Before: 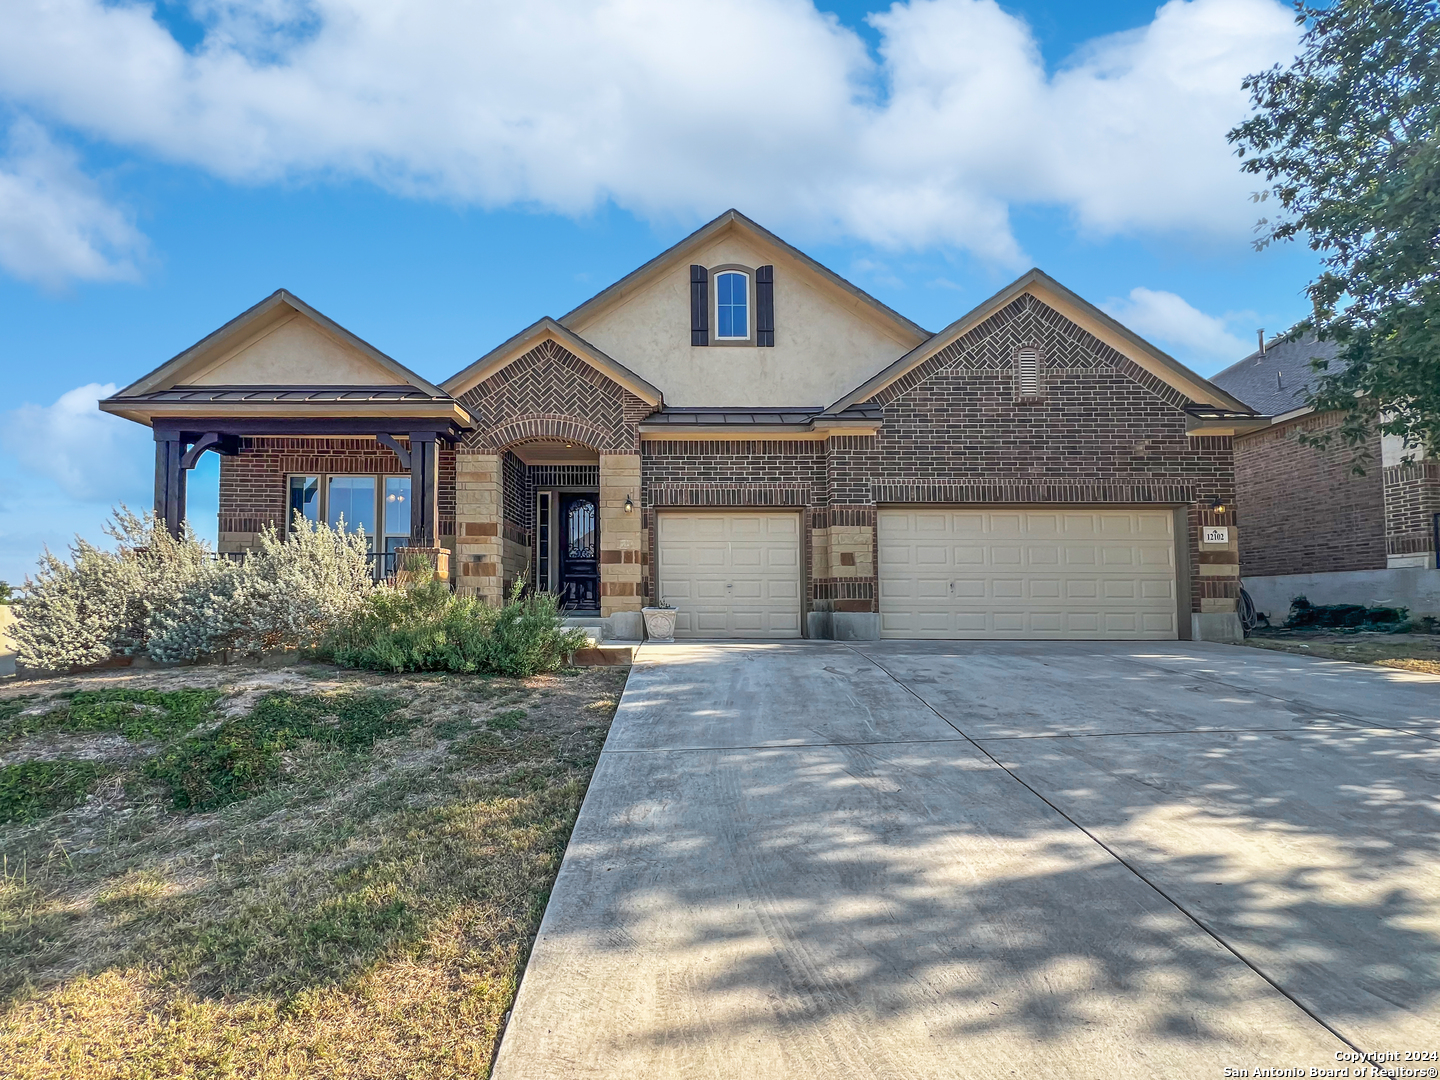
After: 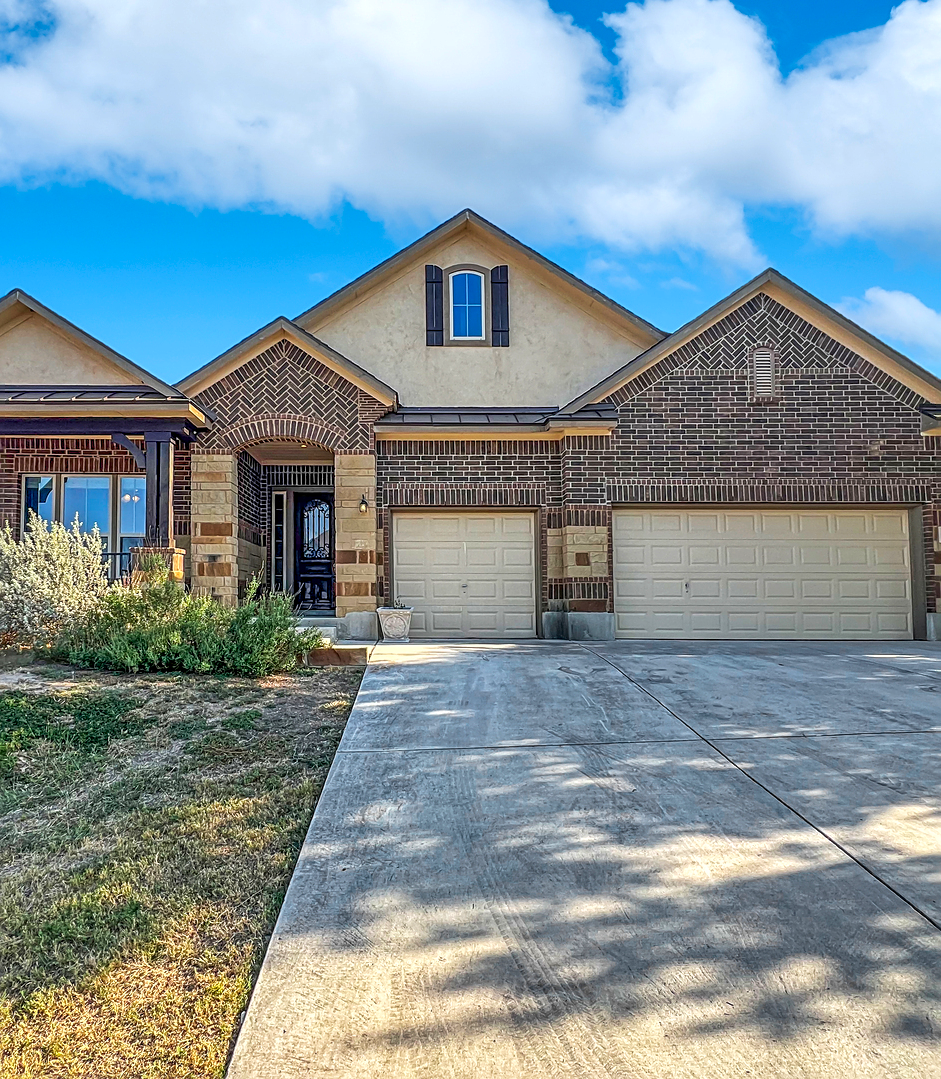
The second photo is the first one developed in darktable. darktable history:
crop and rotate: left 18.449%, right 16.136%
levels: levels [0, 0.492, 0.984]
local contrast: on, module defaults
shadows and highlights: radius 124.94, shadows 30.34, highlights -30.64, low approximation 0.01, soften with gaussian
sharpen: on, module defaults
color correction: highlights b* -0.03, saturation 1.28
